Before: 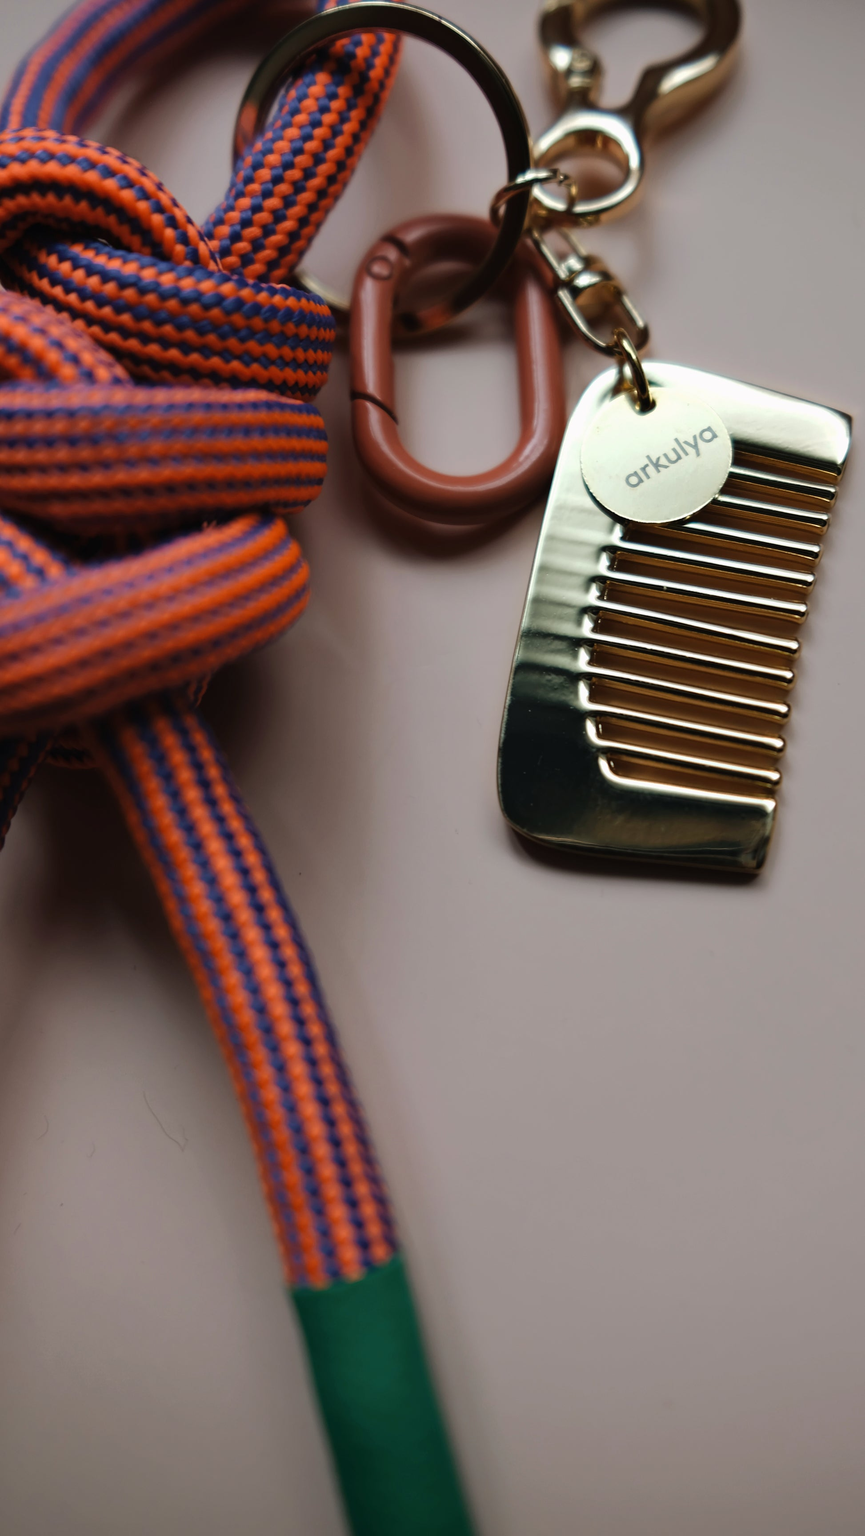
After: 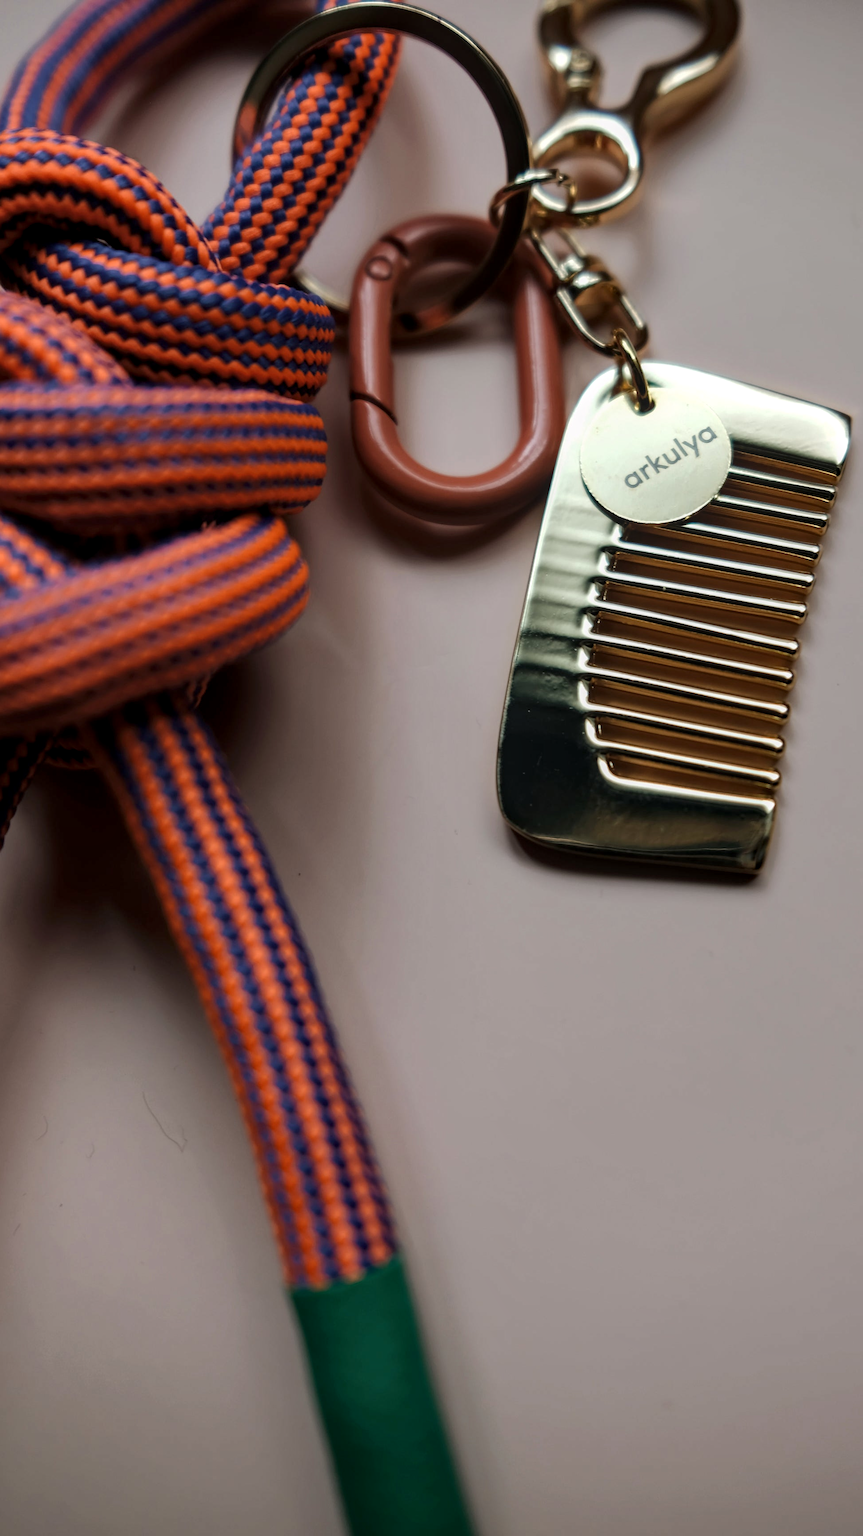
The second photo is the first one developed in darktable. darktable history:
crop and rotate: left 0.126%
local contrast: detail 130%
